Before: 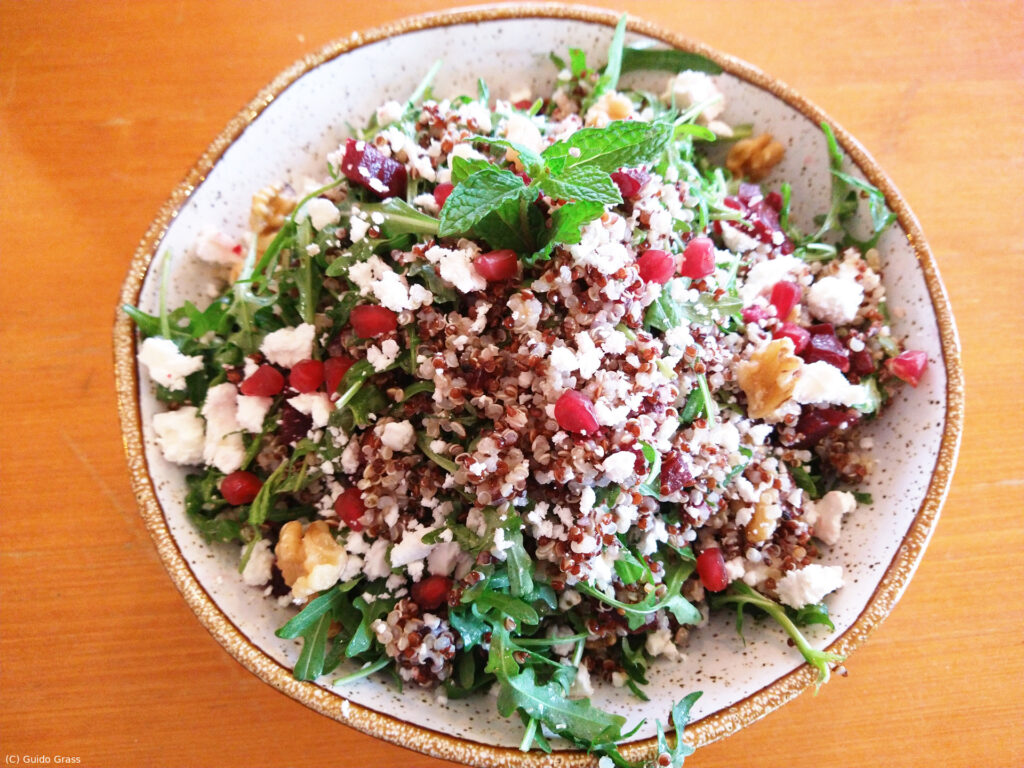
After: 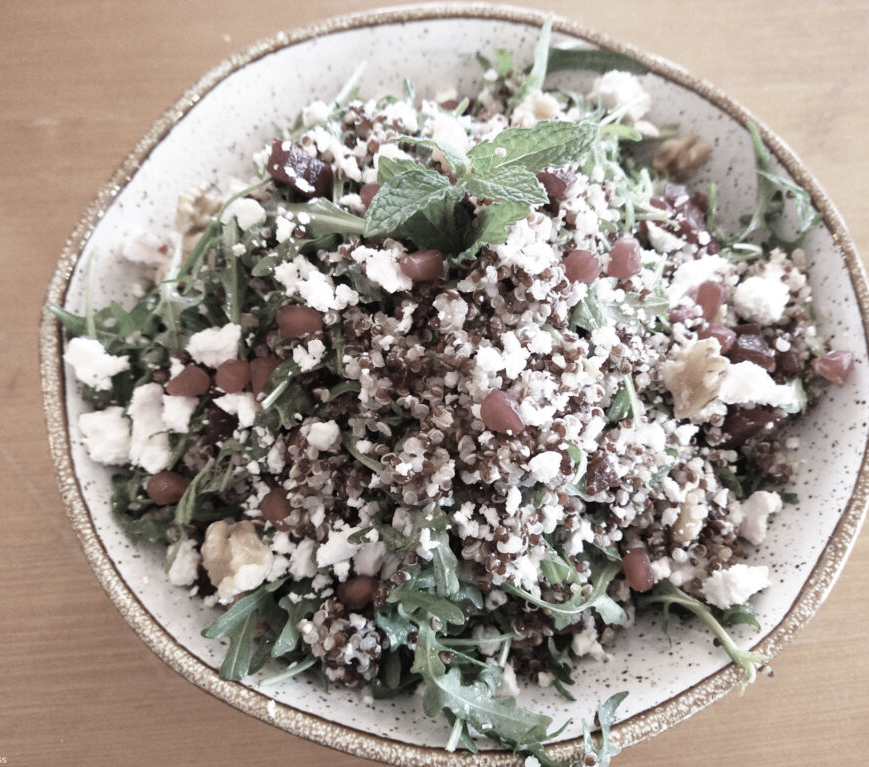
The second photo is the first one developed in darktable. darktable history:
crop: left 7.32%, right 7.804%
color correction: highlights b* -0.005, saturation 0.267
